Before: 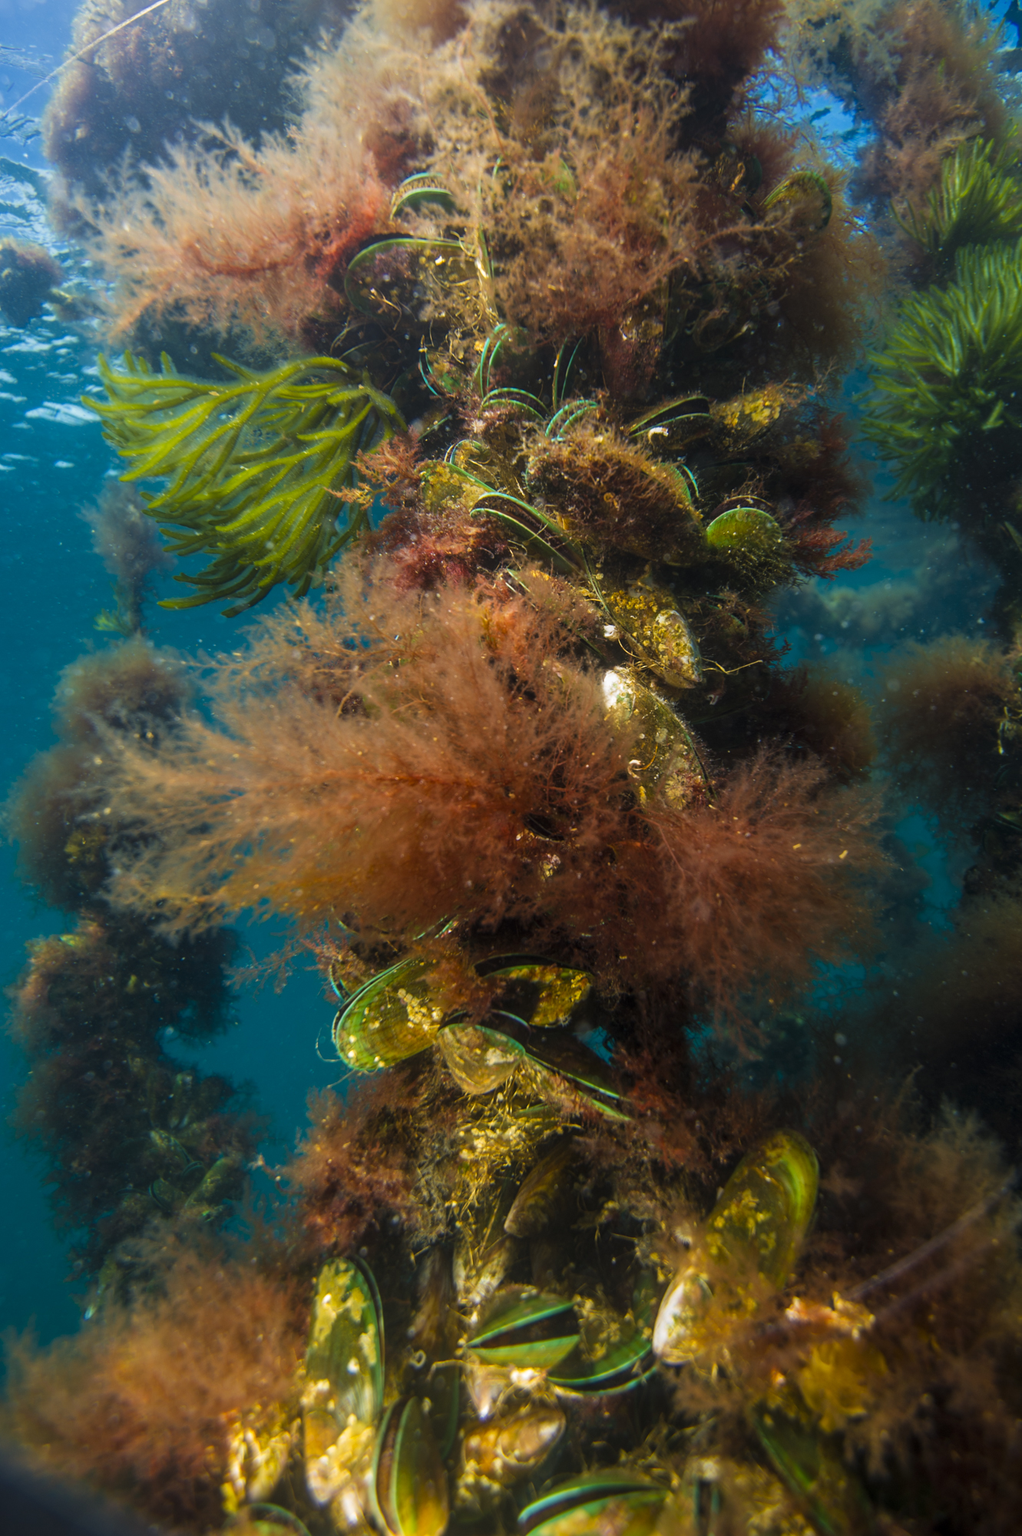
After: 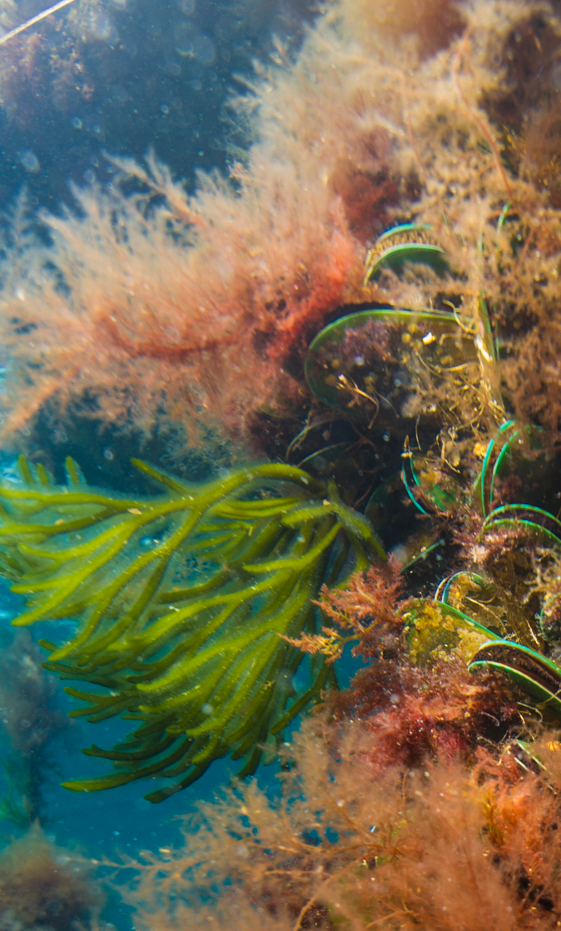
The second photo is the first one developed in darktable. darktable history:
crop and rotate: left 10.884%, top 0.061%, right 46.965%, bottom 53.381%
color correction: highlights b* 0.019
